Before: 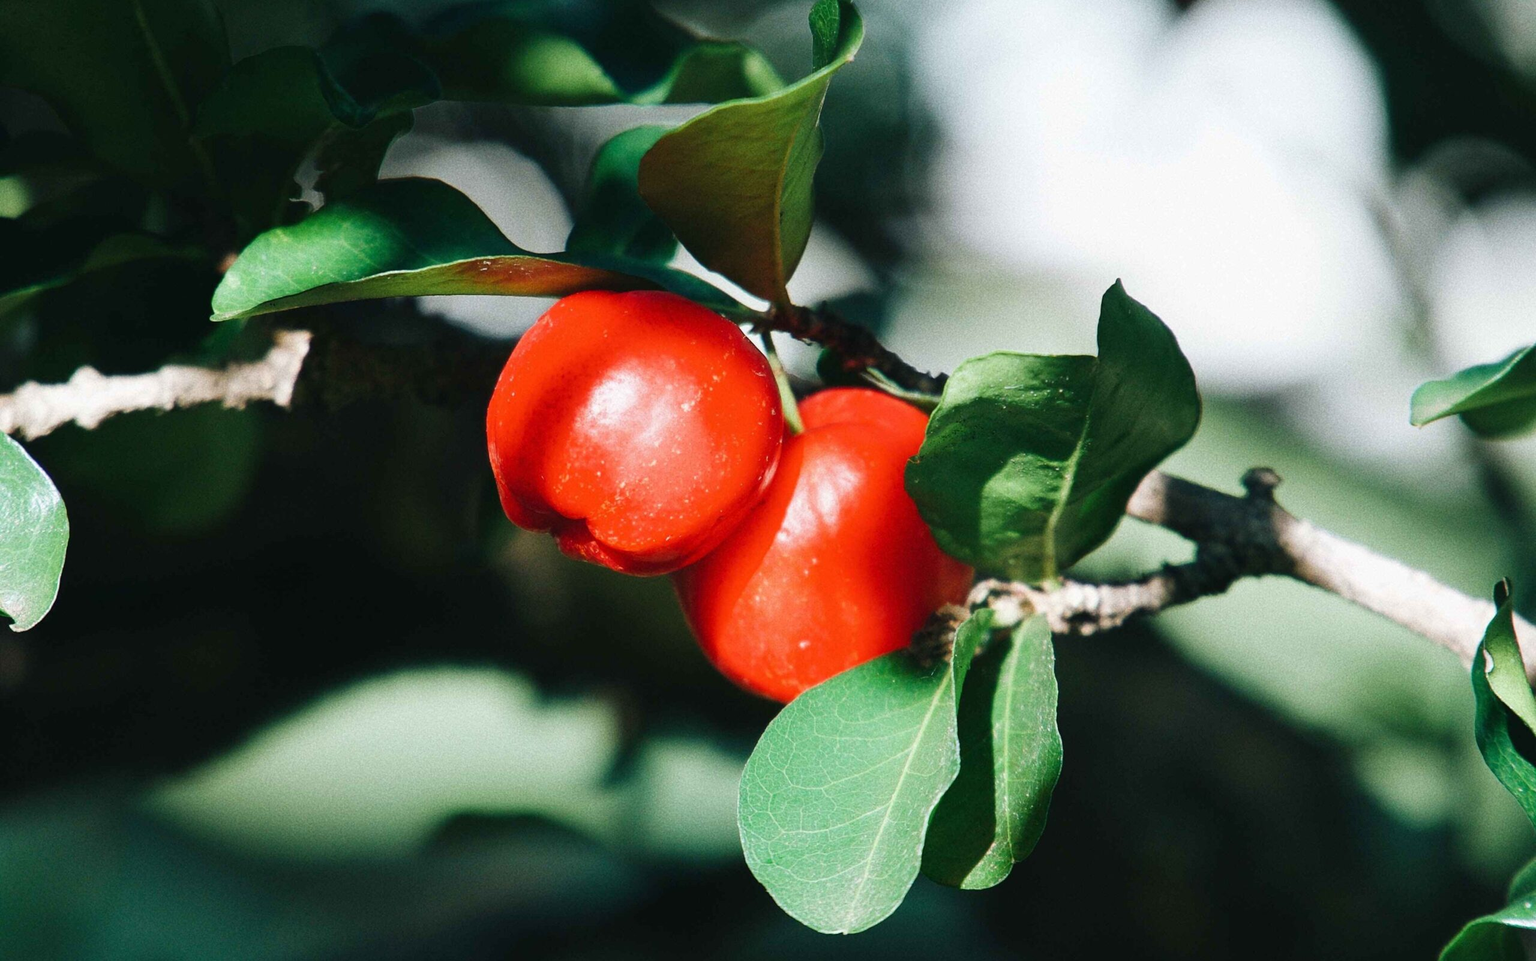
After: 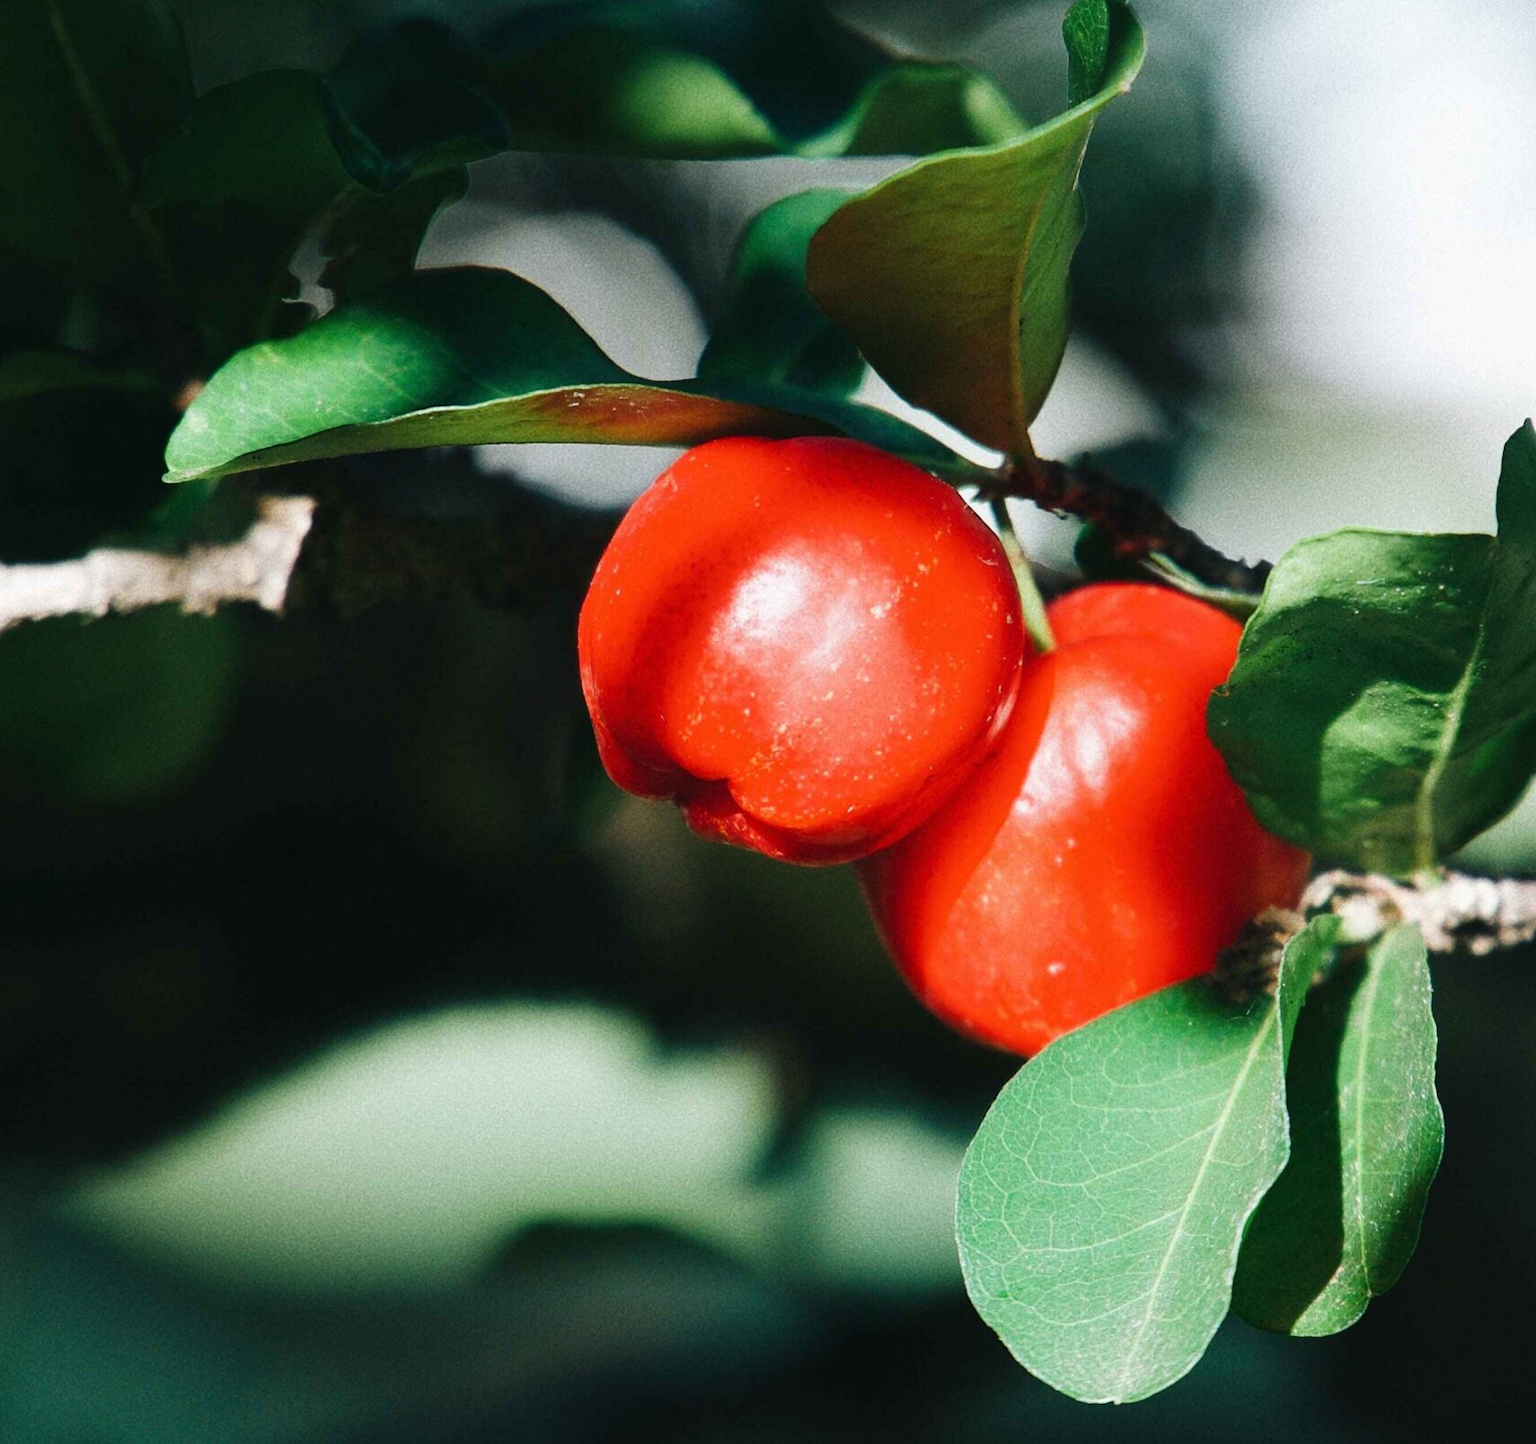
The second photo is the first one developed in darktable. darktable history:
crop and rotate: left 6.672%, right 26.804%
